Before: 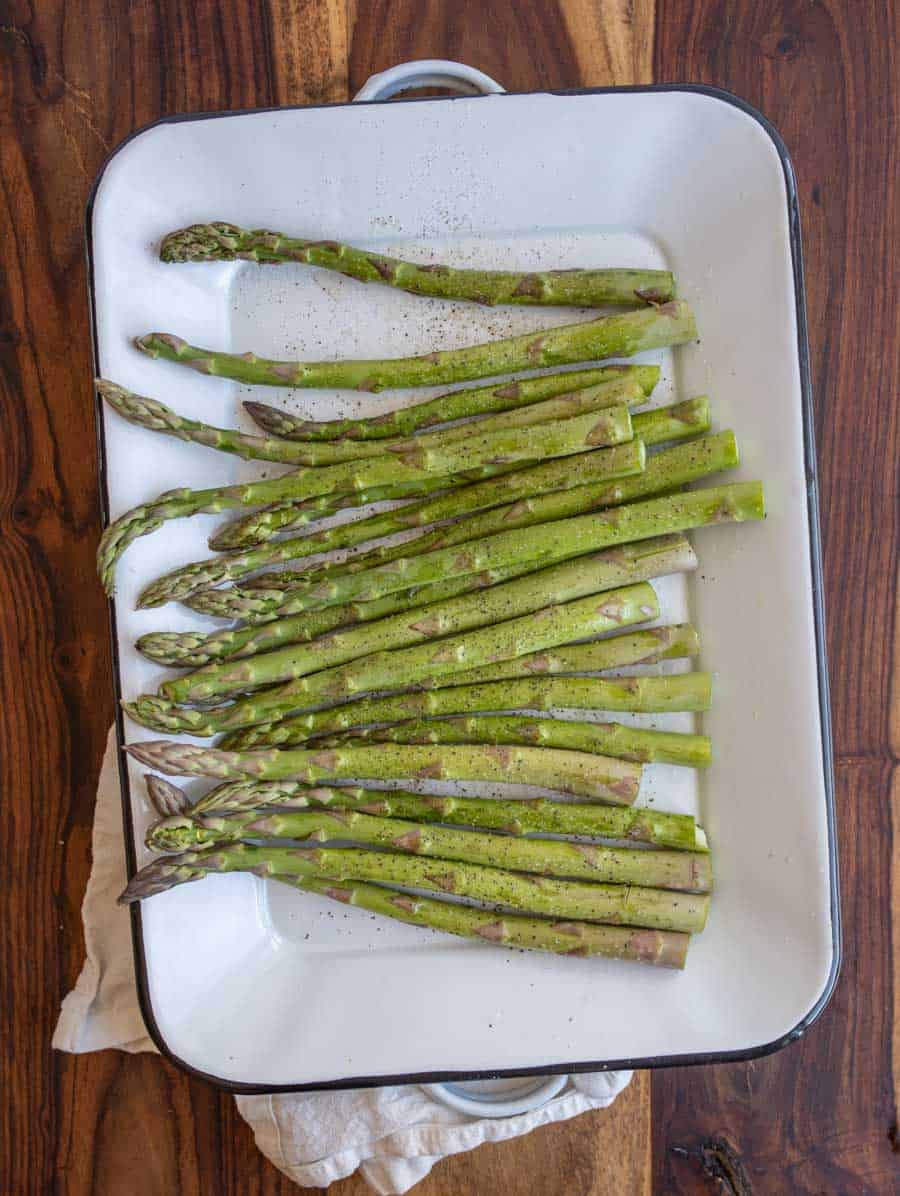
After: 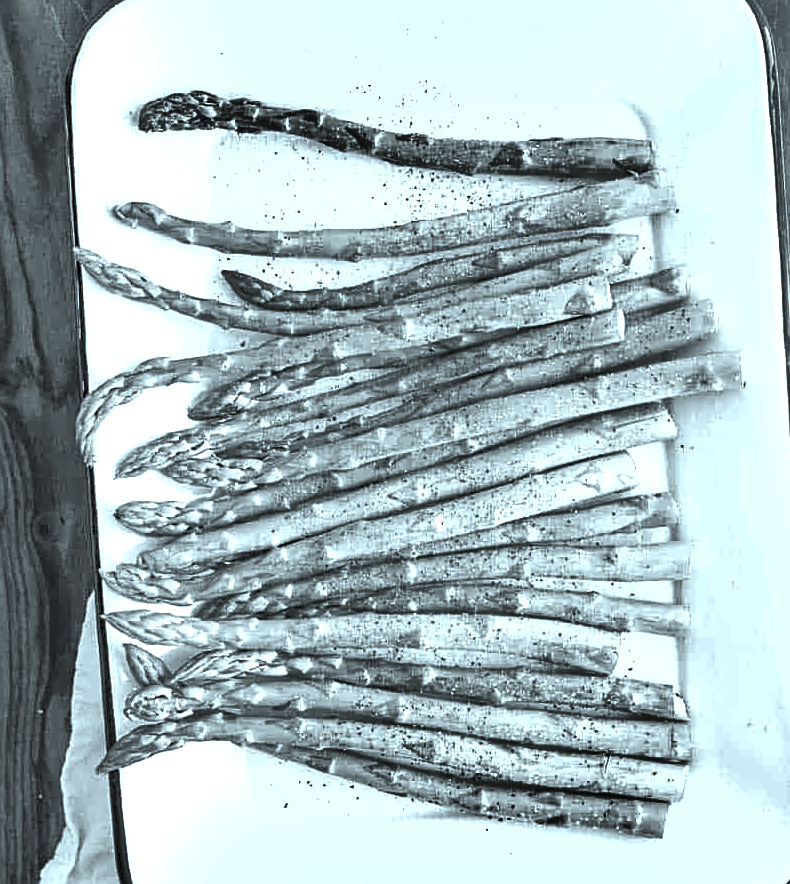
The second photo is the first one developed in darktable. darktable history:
shadows and highlights: shadows 40.29, highlights -53.3, low approximation 0.01, soften with gaussian
crop and rotate: left 2.393%, top 11.007%, right 9.785%, bottom 15.062%
color zones: curves: ch0 [(0.068, 0.464) (0.25, 0.5) (0.48, 0.508) (0.75, 0.536) (0.886, 0.476) (0.967, 0.456)]; ch1 [(0.066, 0.456) (0.25, 0.5) (0.616, 0.508) (0.746, 0.56) (0.934, 0.444)], mix 30.46%
color correction: highlights a* -10.05, highlights b* -10.25
sharpen: on, module defaults
exposure: black level correction 0, exposure 1.2 EV, compensate exposure bias true, compensate highlight preservation false
contrast brightness saturation: saturation -0.989
